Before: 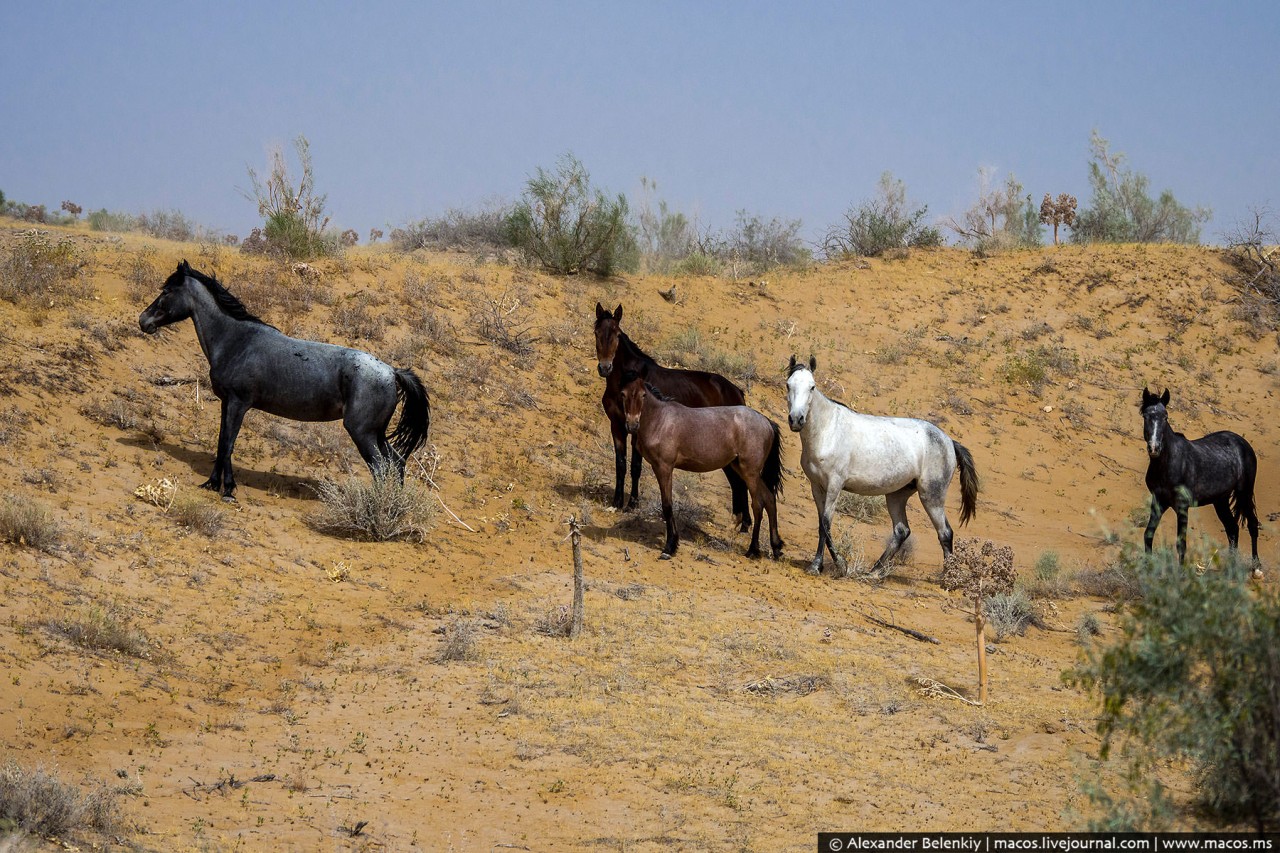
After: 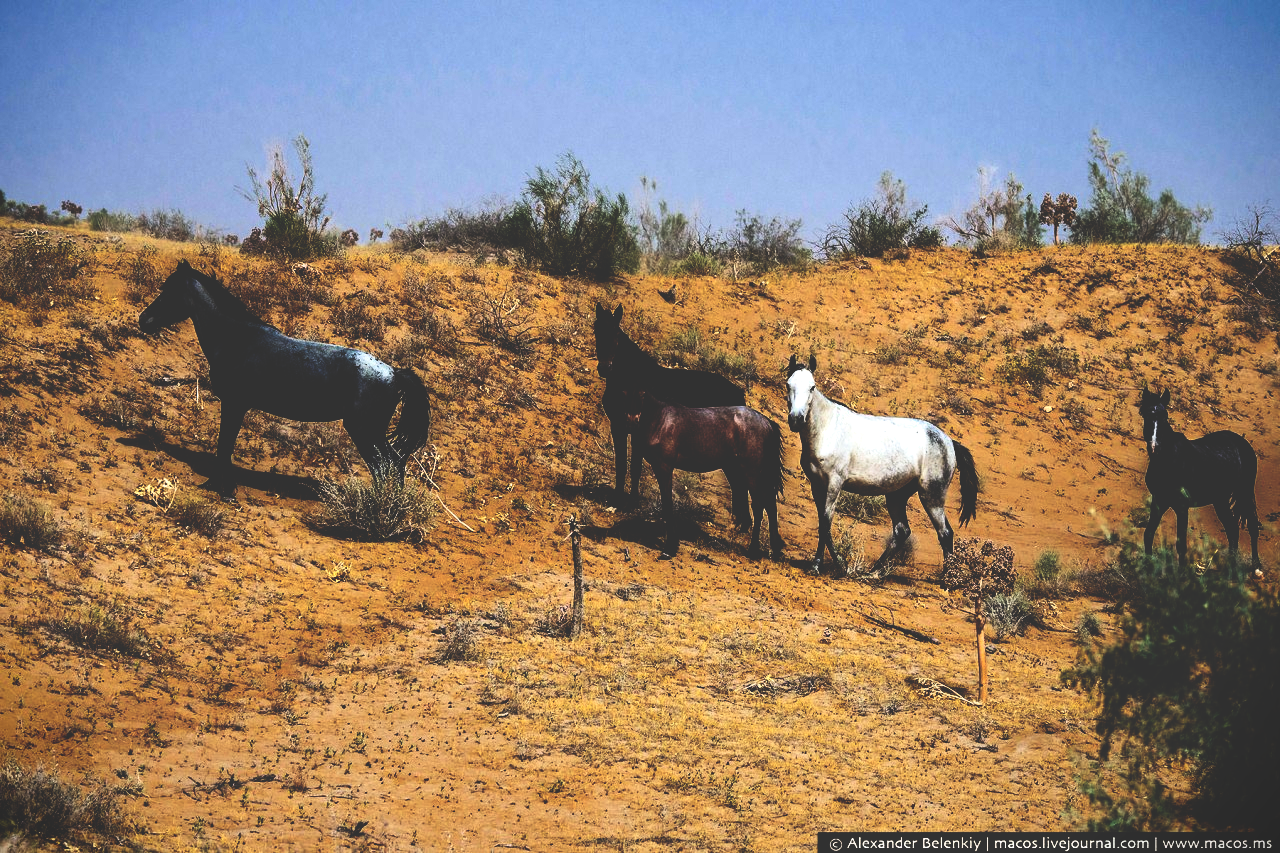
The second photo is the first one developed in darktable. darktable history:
base curve: curves: ch0 [(0, 0.036) (0.083, 0.04) (0.804, 1)], preserve colors none
contrast brightness saturation: contrast 0.236, brightness 0.089
vignetting: fall-off start 97.39%, fall-off radius 78.97%, brightness -0.99, saturation 0.498, width/height ratio 1.122
